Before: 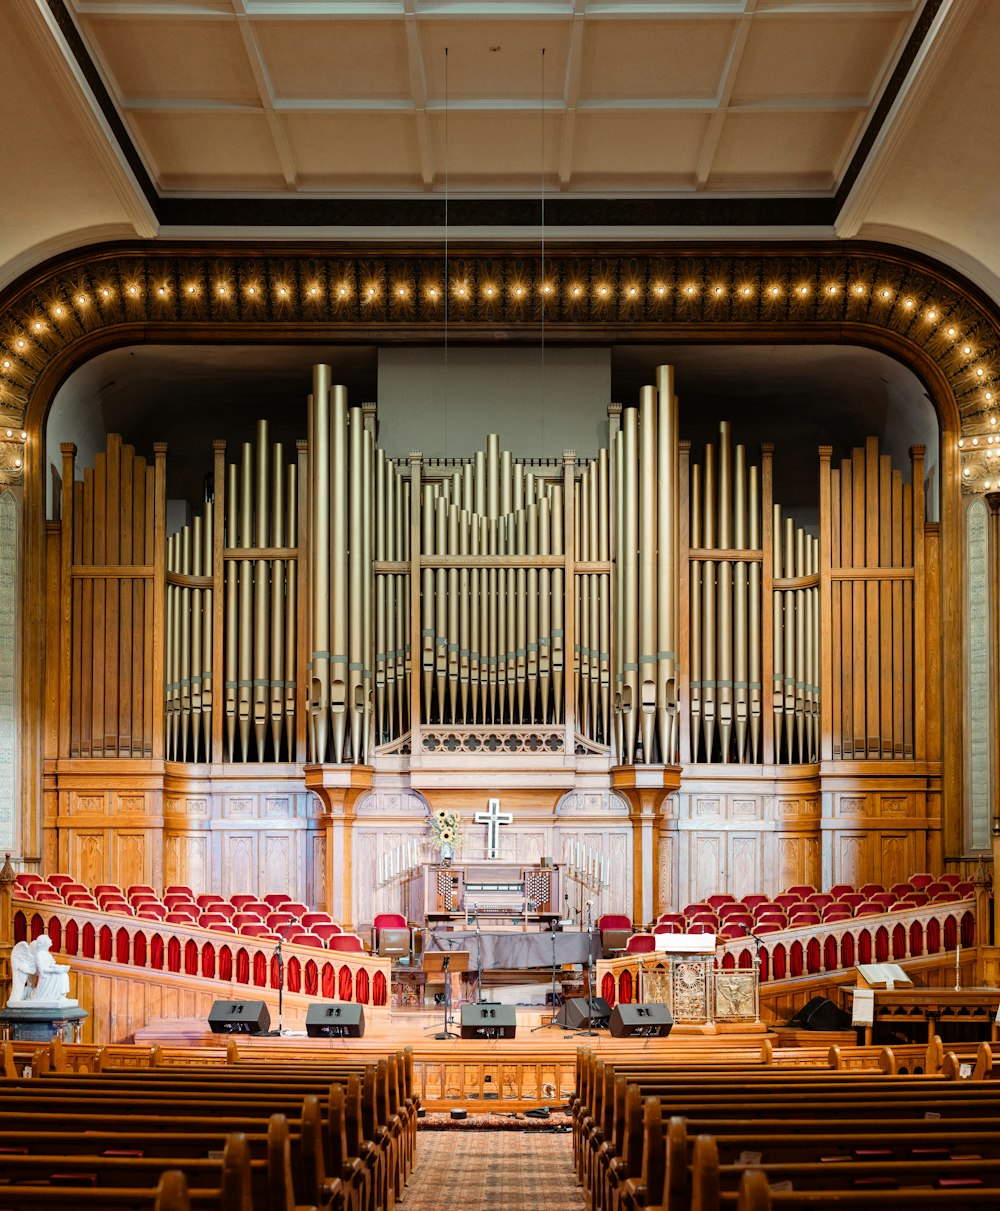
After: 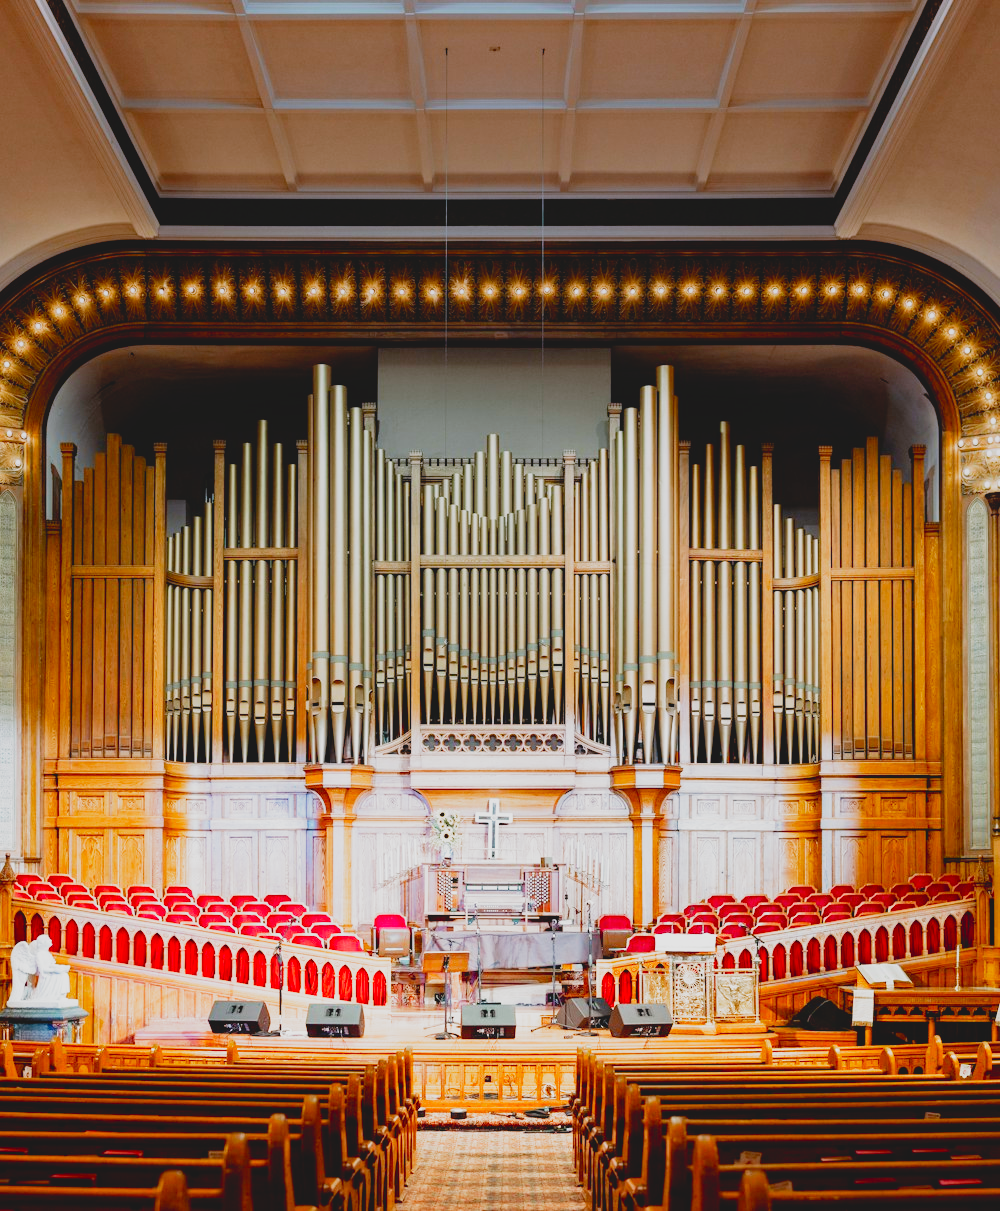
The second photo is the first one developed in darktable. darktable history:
filmic rgb: middle gray luminance 9.23%, black relative exposure -10.55 EV, white relative exposure 3.45 EV, threshold 6 EV, target black luminance 0%, hardness 5.98, latitude 59.69%, contrast 1.087, highlights saturation mix 5%, shadows ↔ highlights balance 29.23%, add noise in highlights 0, preserve chrominance no, color science v3 (2019), use custom middle-gray values true, iterations of high-quality reconstruction 0, contrast in highlights soft, enable highlight reconstruction true
contrast brightness saturation: contrast -0.19, saturation 0.19
graduated density: hue 238.83°, saturation 50%
